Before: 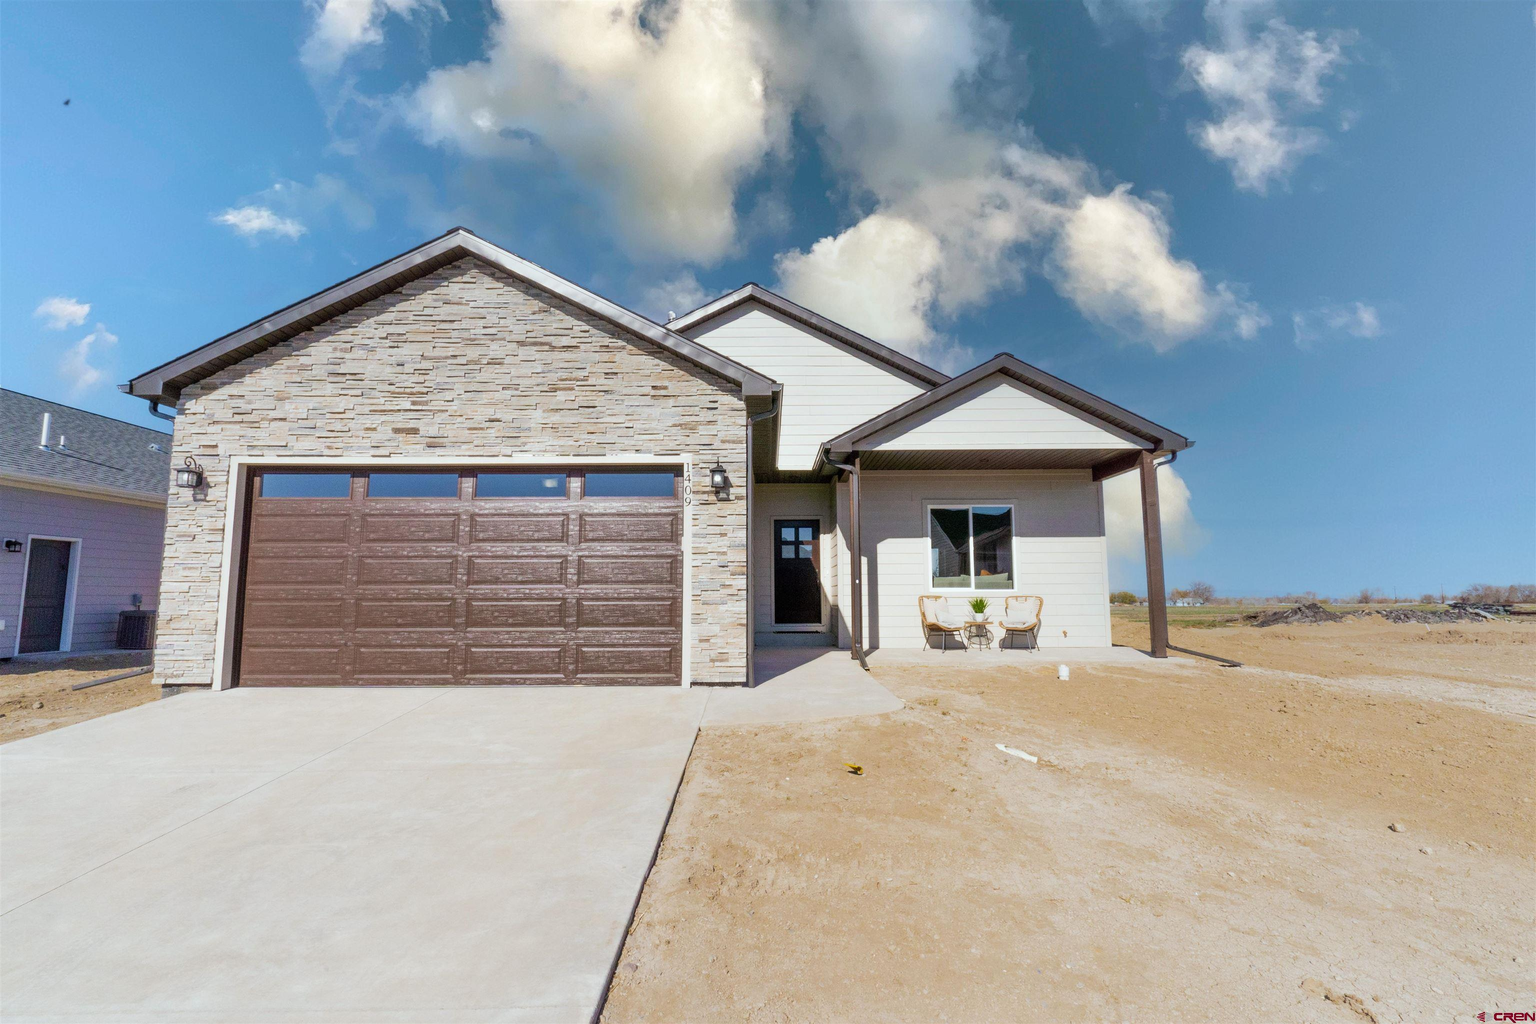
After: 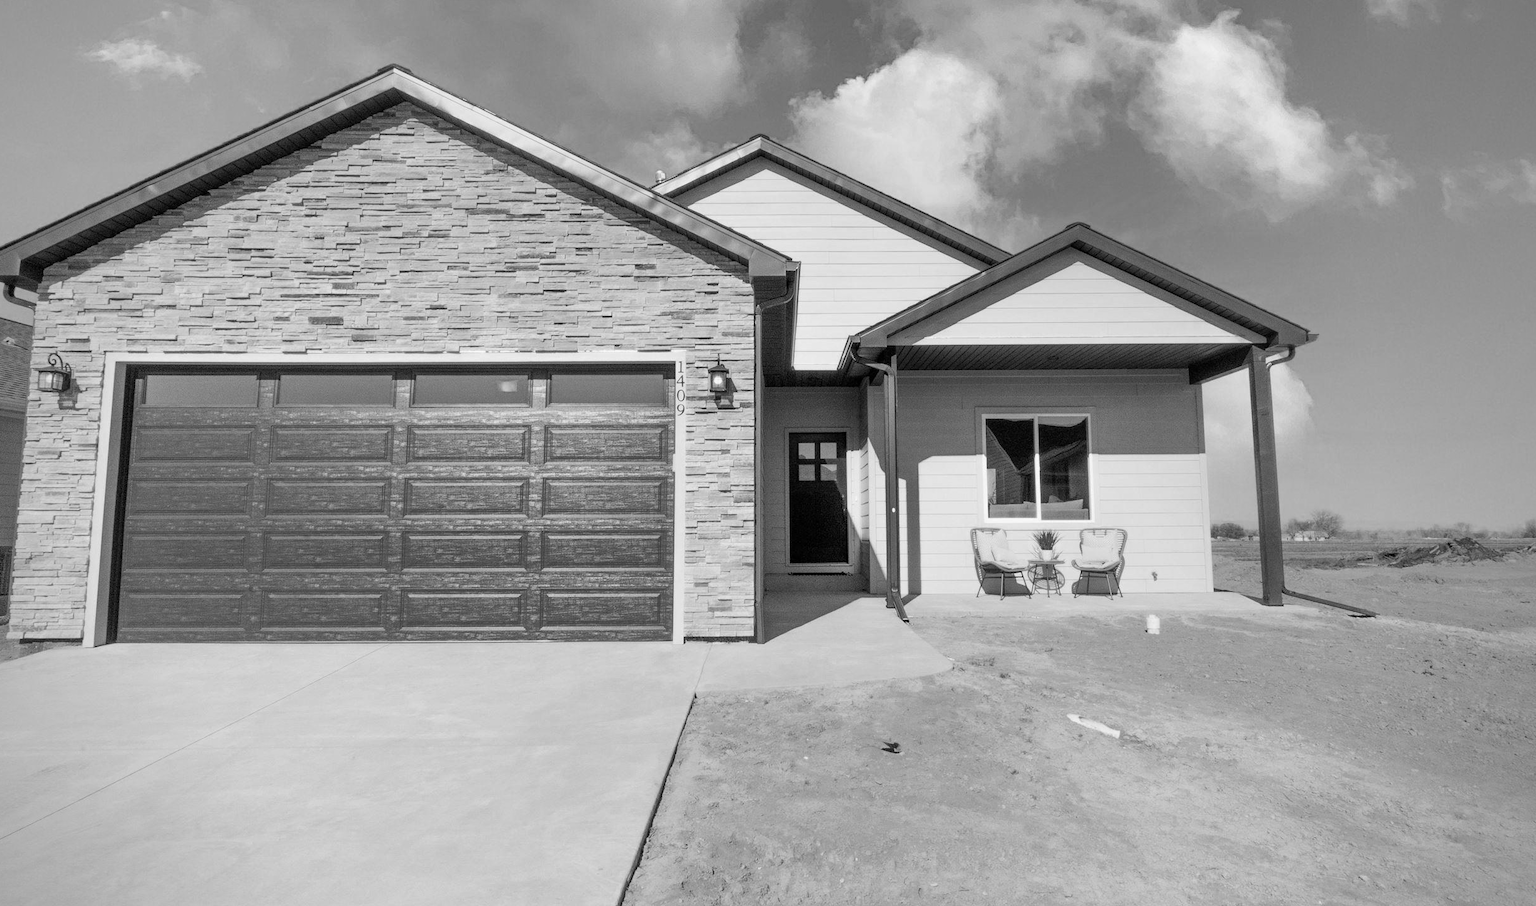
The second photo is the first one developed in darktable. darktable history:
vignetting: unbound false
crop: left 9.559%, top 17.164%, right 10.863%, bottom 12.326%
color calibration: output gray [0.22, 0.42, 0.37, 0], illuminant Planckian (black body), adaptation linear Bradford (ICC v4), x 0.362, y 0.366, temperature 4518.37 K
